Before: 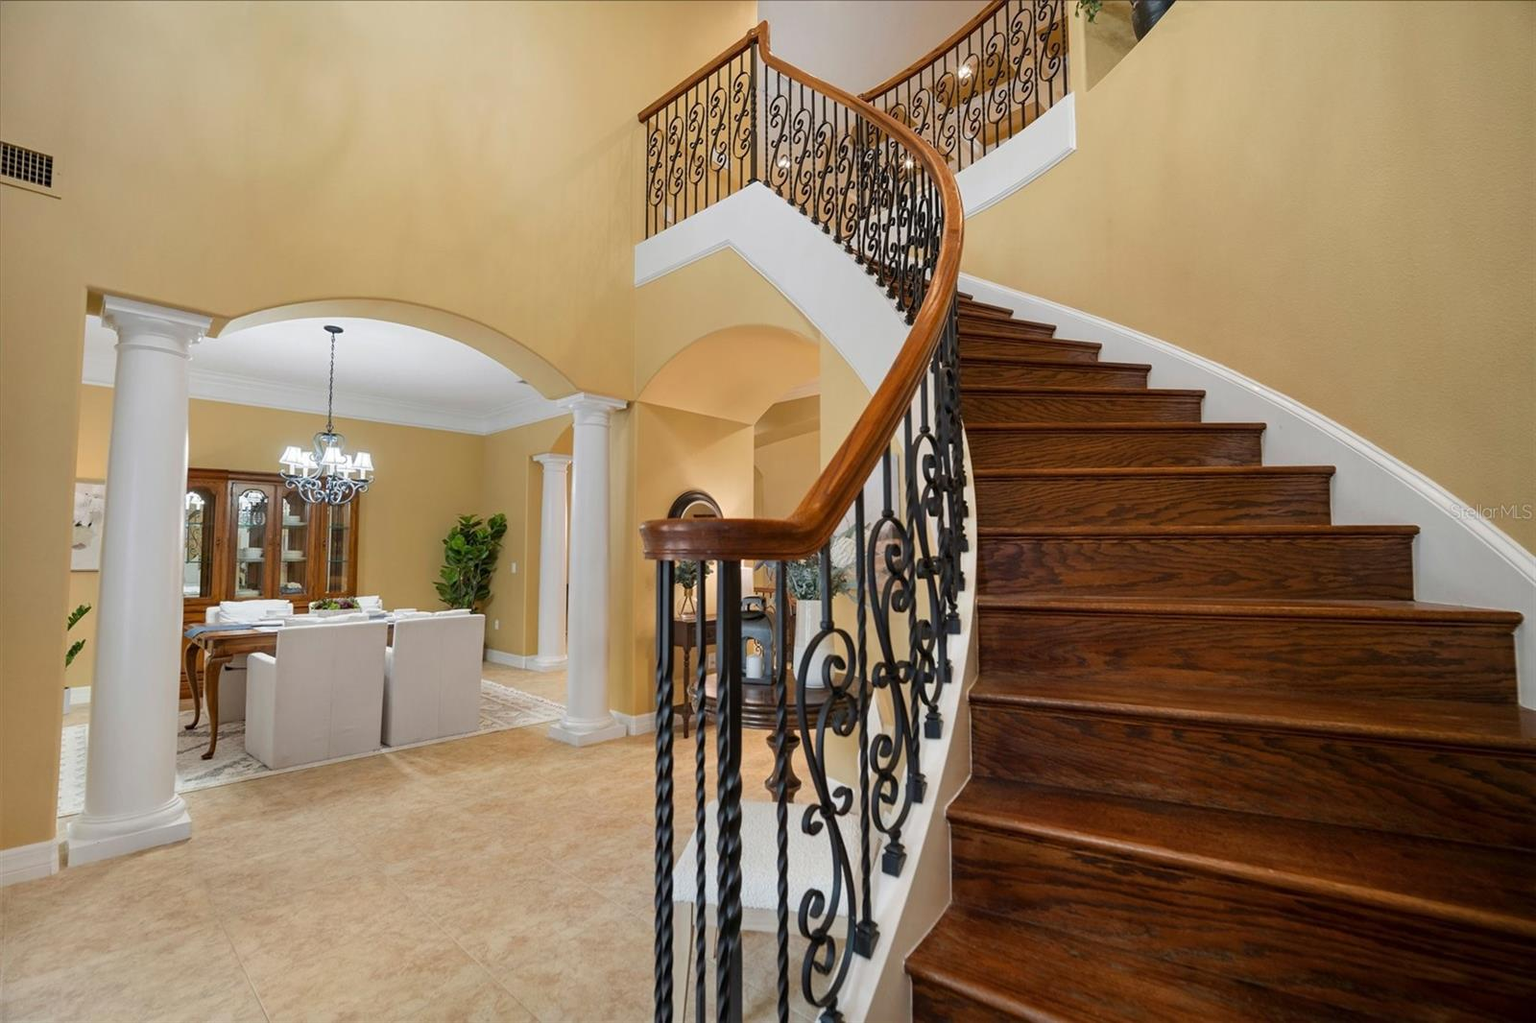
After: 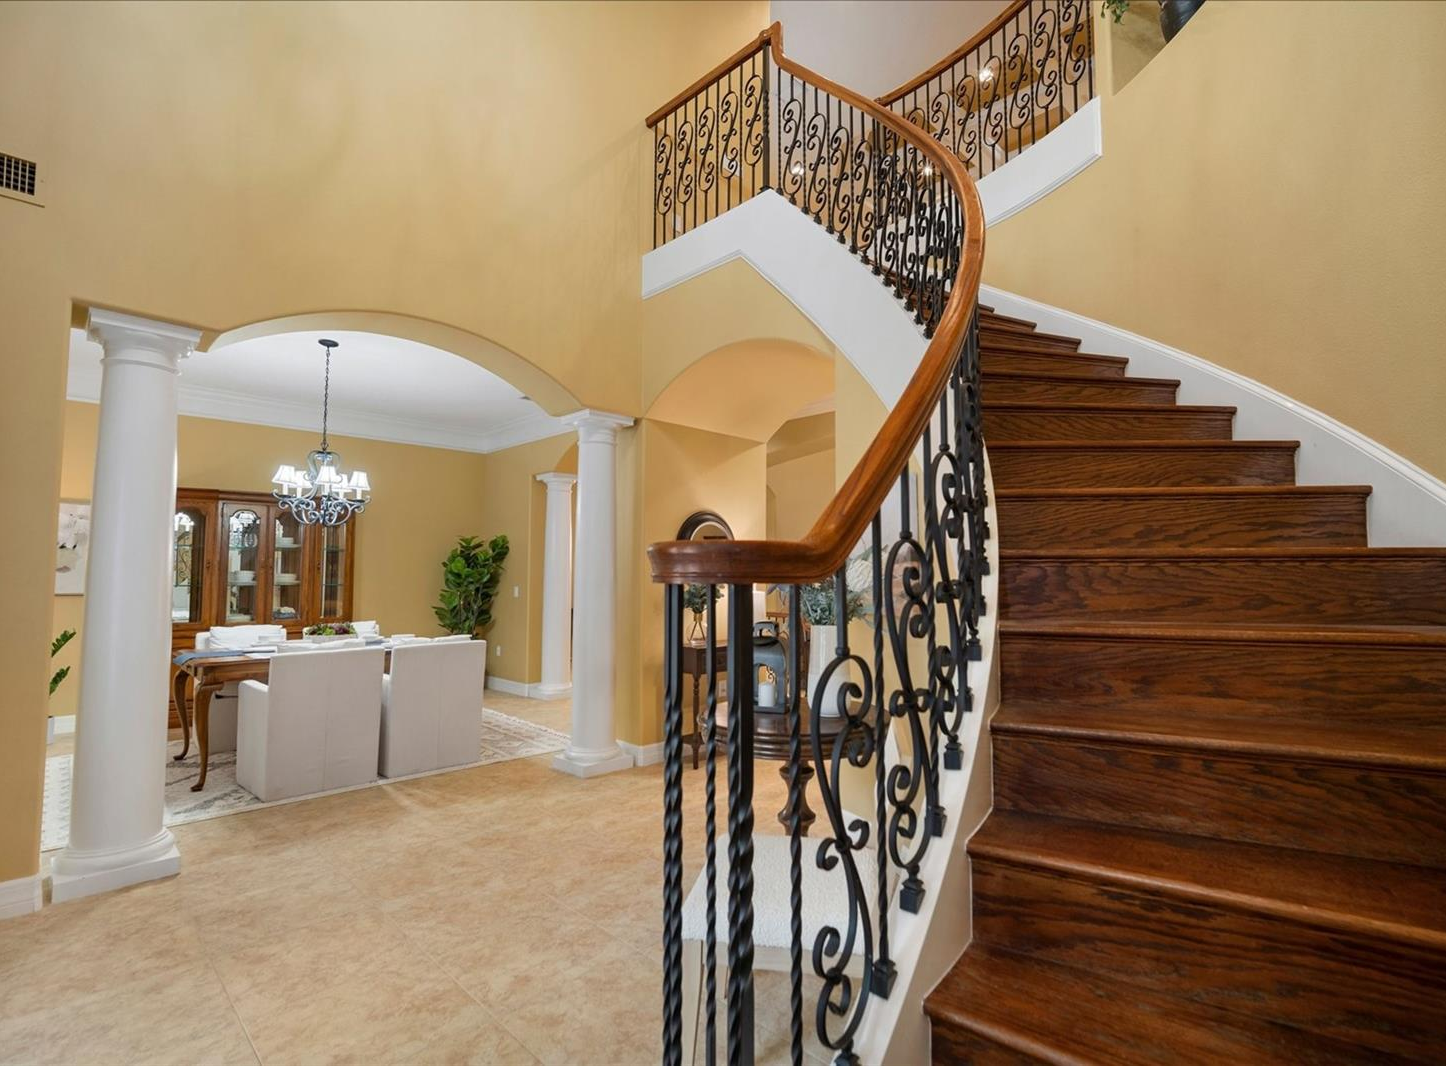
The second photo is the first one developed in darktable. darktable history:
crop and rotate: left 1.233%, right 8.341%
color correction: highlights b* 0.006
